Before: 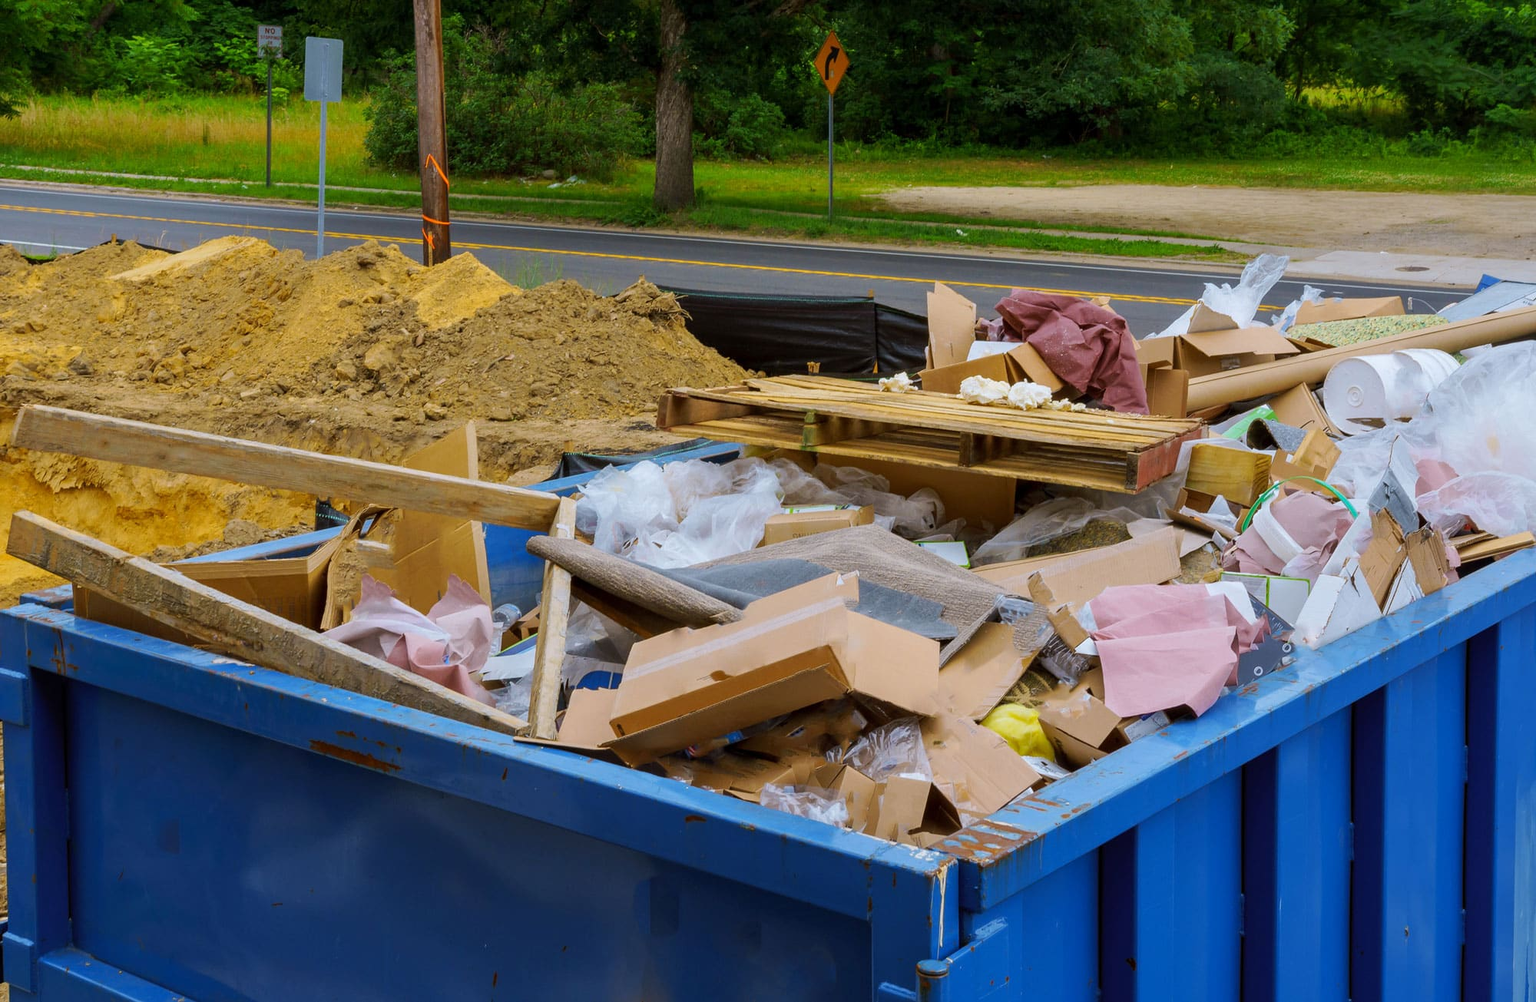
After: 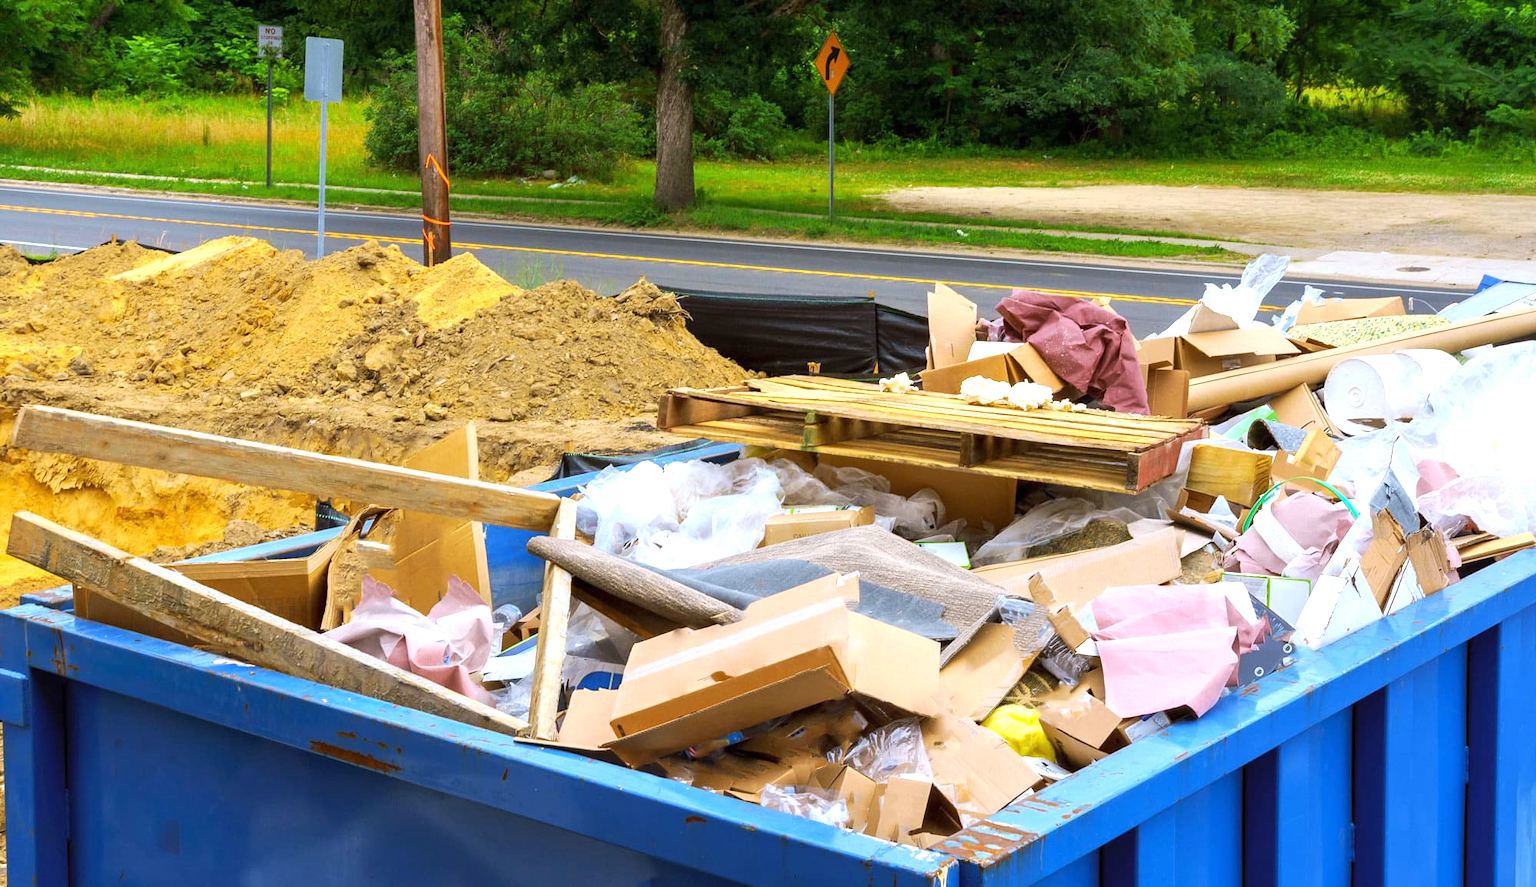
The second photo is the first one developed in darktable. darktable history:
crop and rotate: top 0%, bottom 11.49%
exposure: black level correction 0, exposure 0.95 EV, compensate exposure bias true, compensate highlight preservation false
tone equalizer: on, module defaults
